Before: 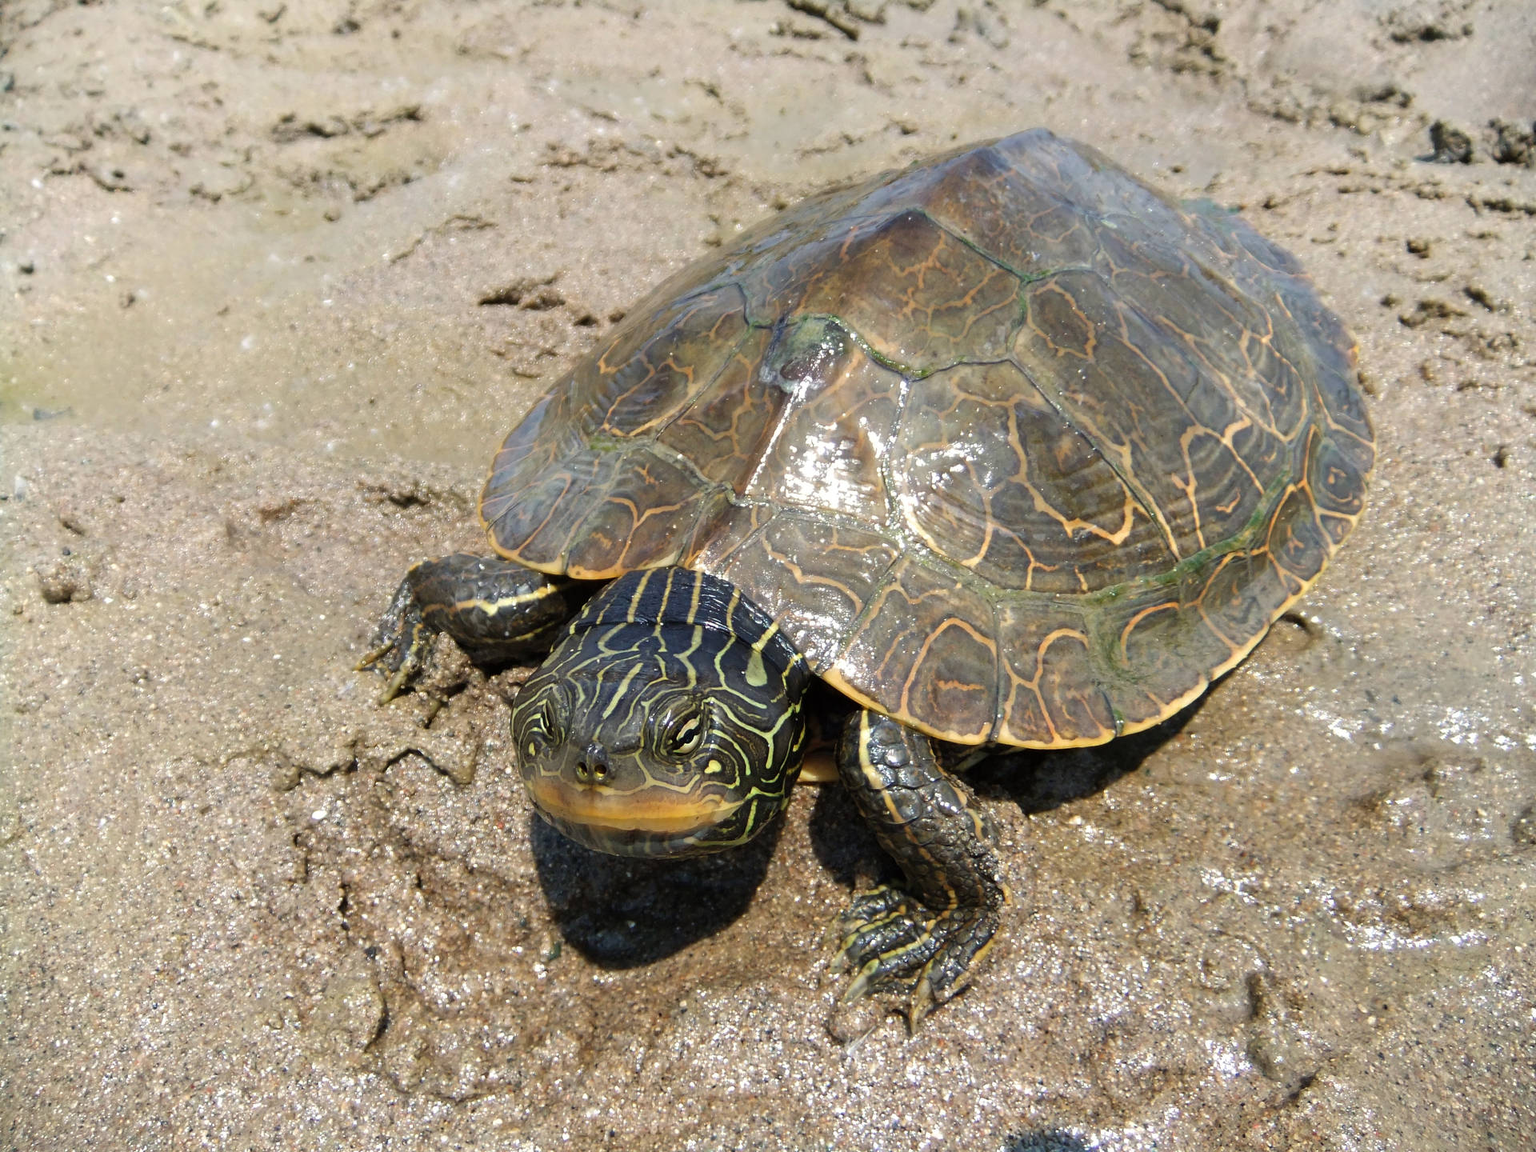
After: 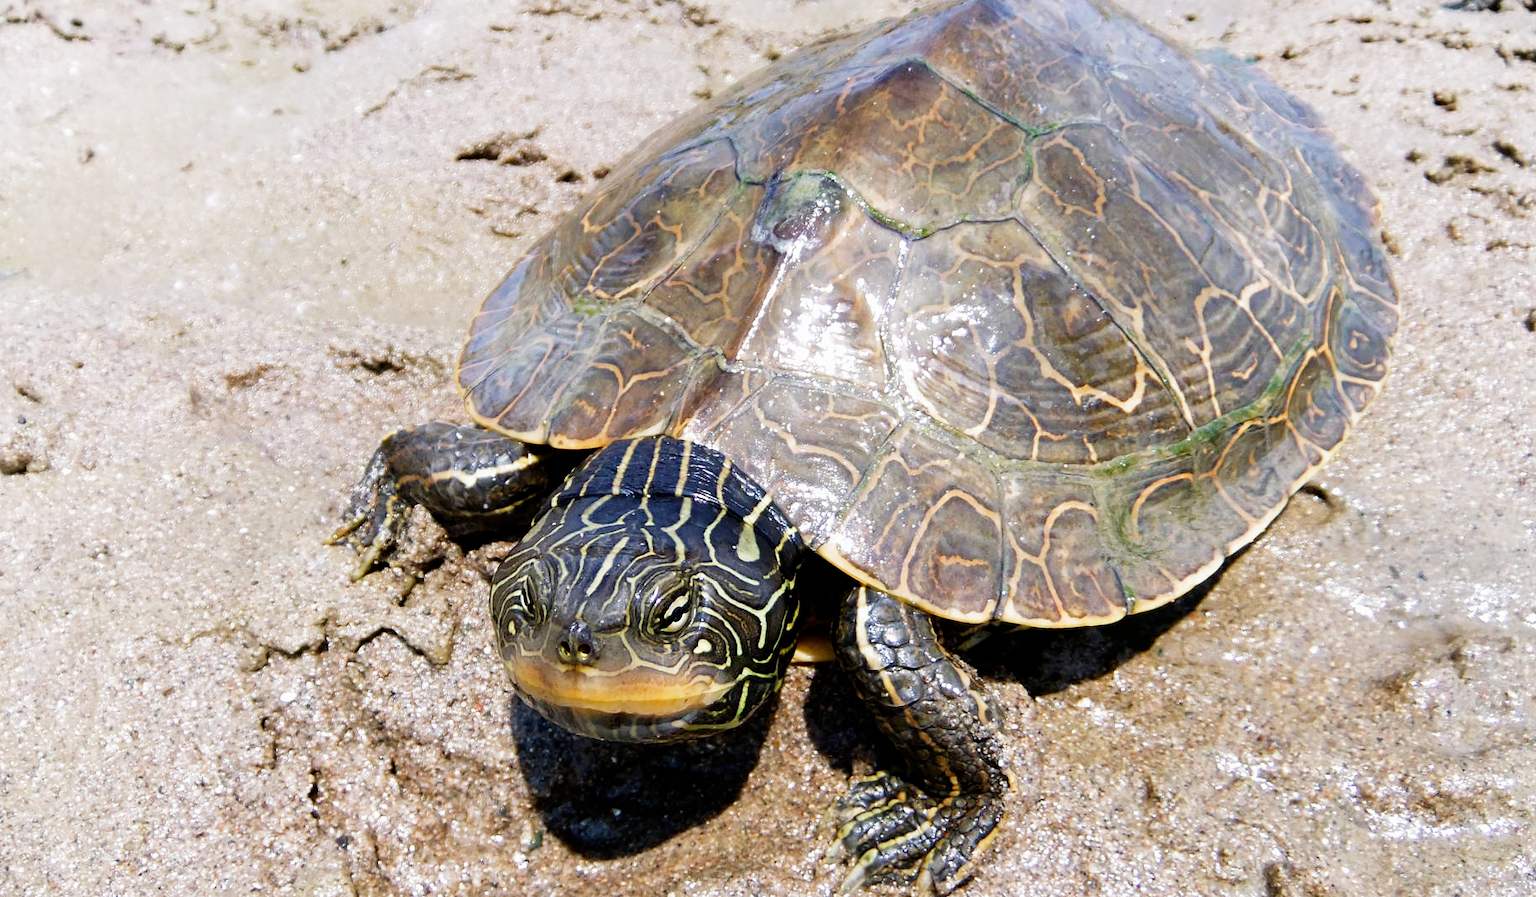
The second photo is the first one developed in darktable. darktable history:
filmic rgb: middle gray luminance 12.74%, black relative exposure -10.13 EV, white relative exposure 3.47 EV, threshold 6 EV, target black luminance 0%, hardness 5.74, latitude 44.69%, contrast 1.221, highlights saturation mix 5%, shadows ↔ highlights balance 26.78%, add noise in highlights 0, preserve chrominance no, color science v3 (2019), use custom middle-gray values true, iterations of high-quality reconstruction 0, contrast in highlights soft, enable highlight reconstruction true
crop and rotate: left 2.991%, top 13.302%, right 1.981%, bottom 12.636%
white balance: red 1.004, blue 1.096
